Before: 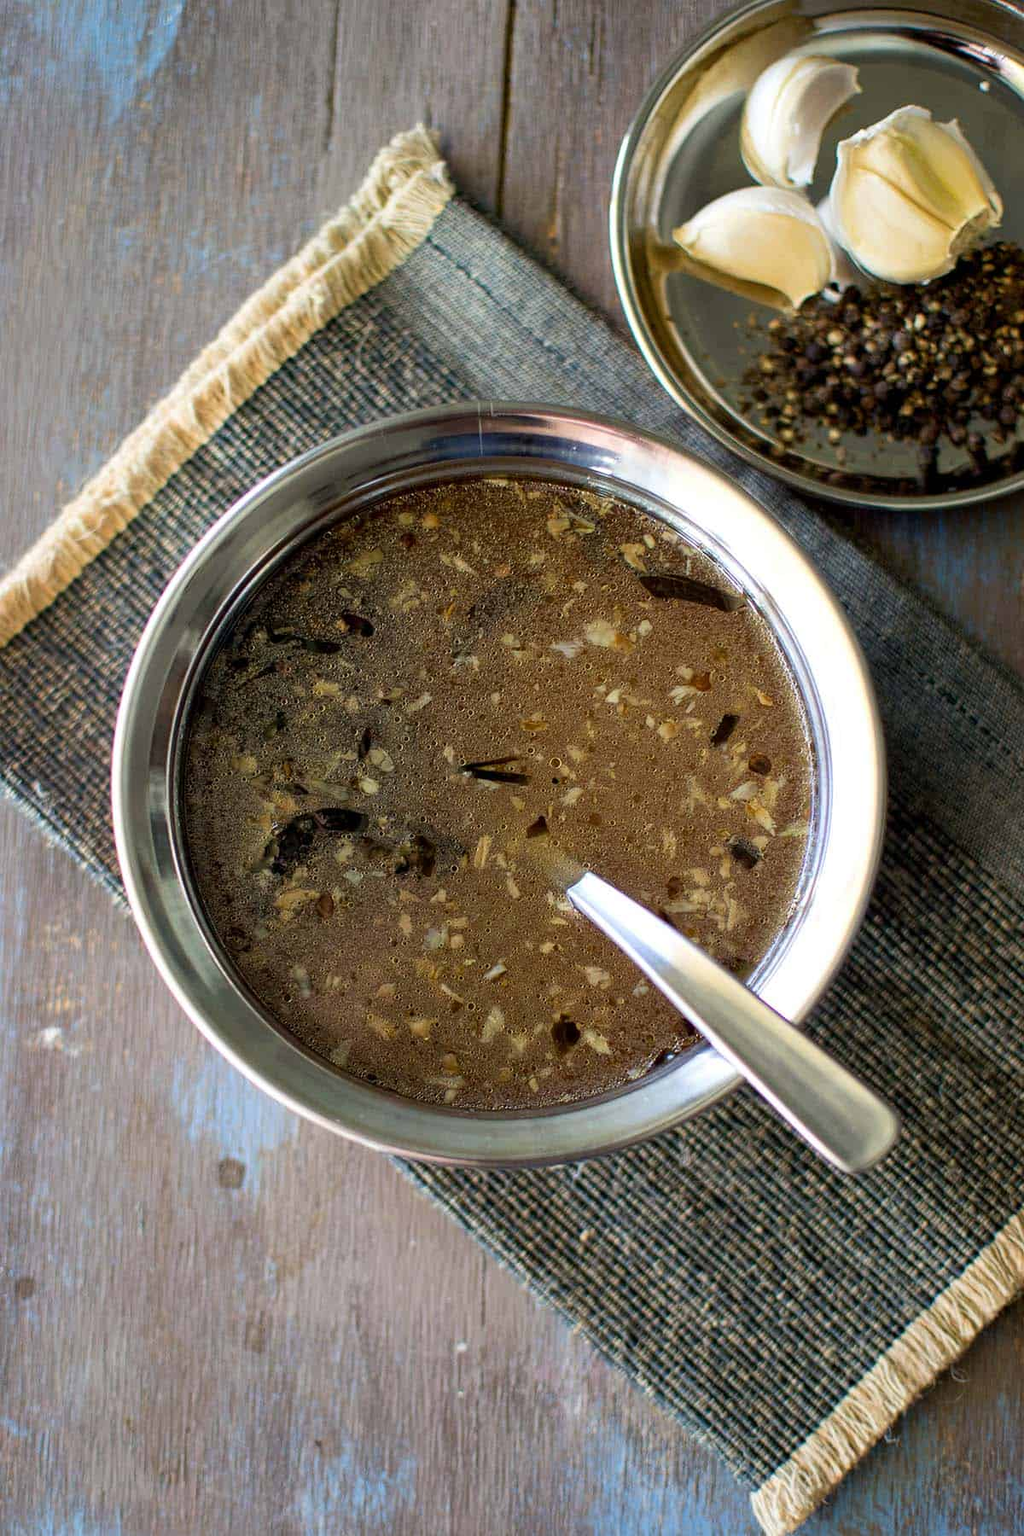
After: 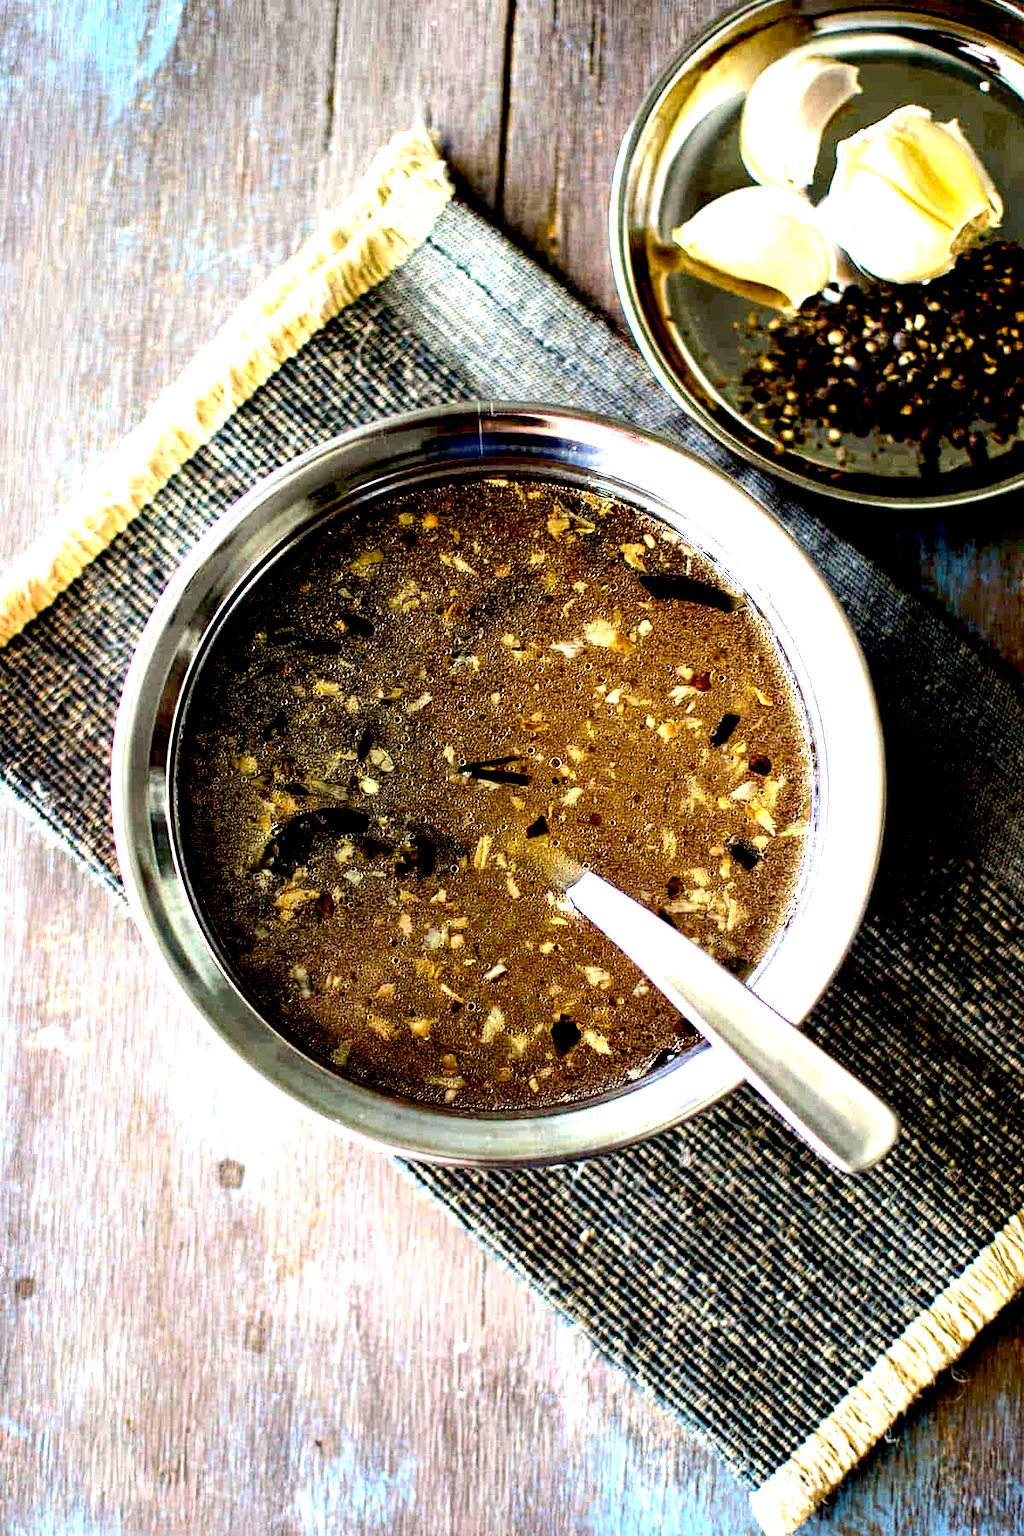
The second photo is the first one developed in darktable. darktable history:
local contrast: highlights 100%, shadows 100%, detail 120%, midtone range 0.2
exposure: black level correction 0.035, exposure 0.9 EV, compensate highlight preservation false
tone equalizer: -8 EV -0.75 EV, -7 EV -0.7 EV, -6 EV -0.6 EV, -5 EV -0.4 EV, -3 EV 0.4 EV, -2 EV 0.6 EV, -1 EV 0.7 EV, +0 EV 0.75 EV, edges refinement/feathering 500, mask exposure compensation -1.57 EV, preserve details no
